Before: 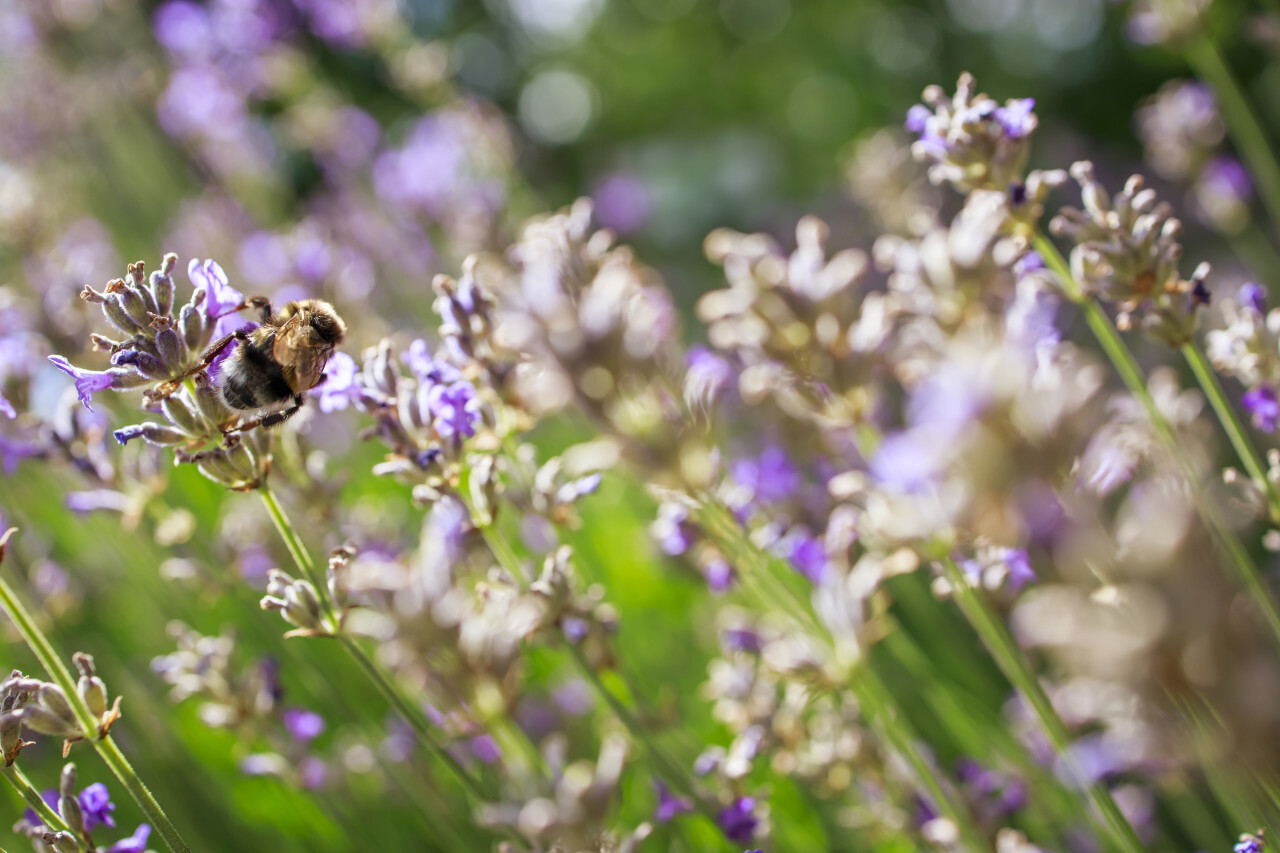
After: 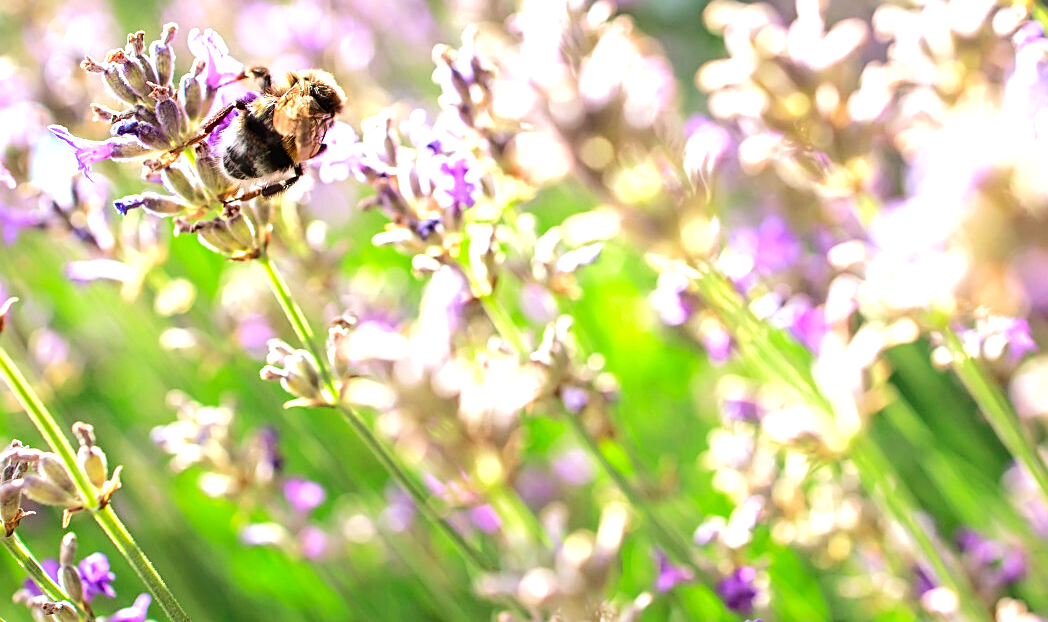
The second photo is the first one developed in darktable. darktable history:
exposure: black level correction 0, exposure 1.105 EV, compensate highlight preservation false
tone curve: curves: ch0 [(0, 0) (0.003, 0.02) (0.011, 0.023) (0.025, 0.028) (0.044, 0.045) (0.069, 0.063) (0.1, 0.09) (0.136, 0.122) (0.177, 0.166) (0.224, 0.223) (0.277, 0.297) (0.335, 0.384) (0.399, 0.461) (0.468, 0.549) (0.543, 0.632) (0.623, 0.705) (0.709, 0.772) (0.801, 0.844) (0.898, 0.91) (1, 1)], color space Lab, independent channels, preserve colors none
sharpen: amount 0.496
crop: top 26.975%, right 18.06%
shadows and highlights: shadows 29.37, highlights -29.15, highlights color adjustment 32.09%, low approximation 0.01, soften with gaussian
